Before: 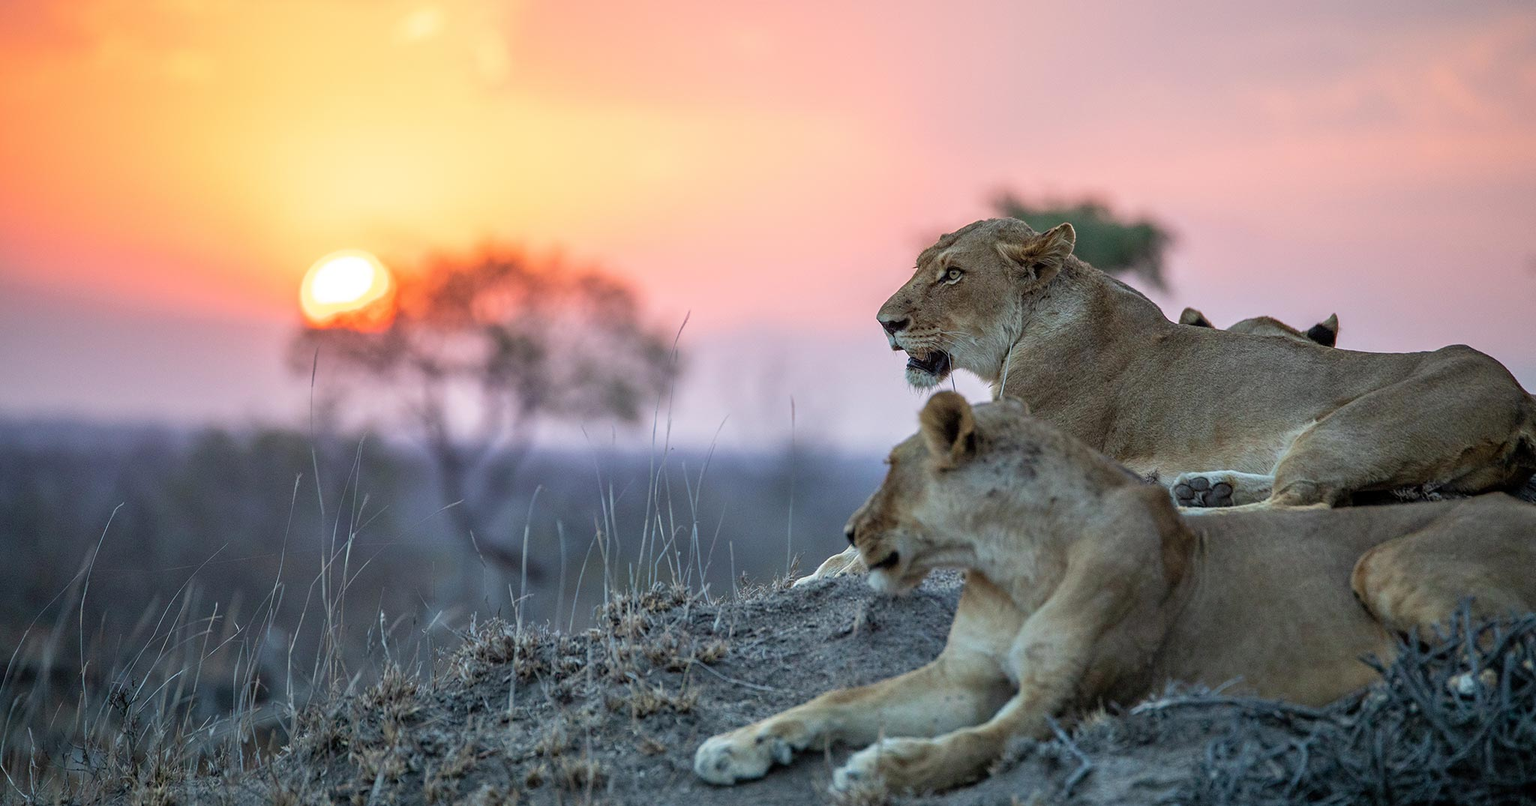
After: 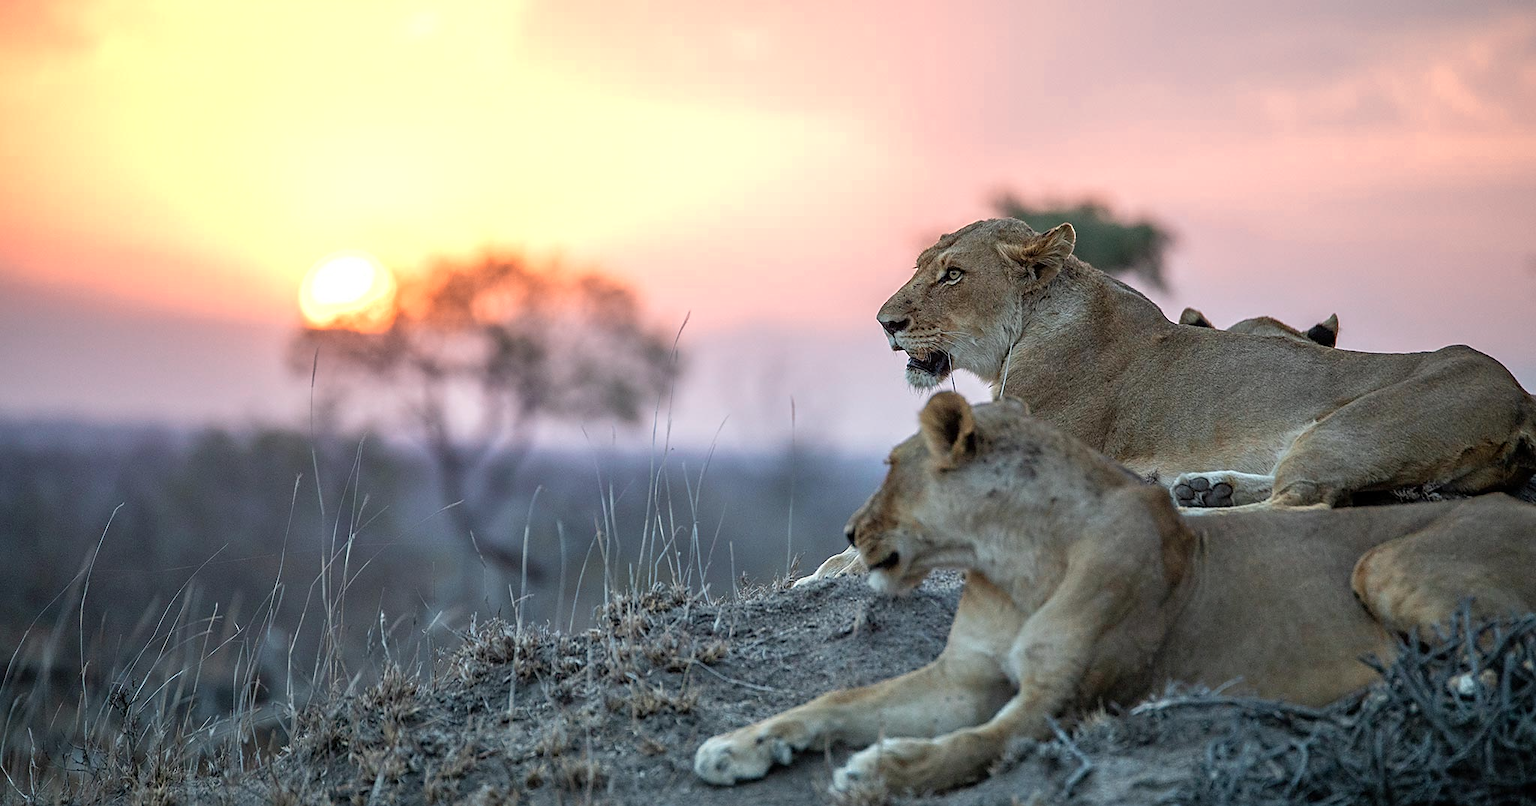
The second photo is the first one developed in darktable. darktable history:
sharpen: radius 1.864, amount 0.398, threshold 1.271
color zones: curves: ch0 [(0.018, 0.548) (0.197, 0.654) (0.425, 0.447) (0.605, 0.658) (0.732, 0.579)]; ch1 [(0.105, 0.531) (0.224, 0.531) (0.386, 0.39) (0.618, 0.456) (0.732, 0.456) (0.956, 0.421)]; ch2 [(0.039, 0.583) (0.215, 0.465) (0.399, 0.544) (0.465, 0.548) (0.614, 0.447) (0.724, 0.43) (0.882, 0.623) (0.956, 0.632)]
